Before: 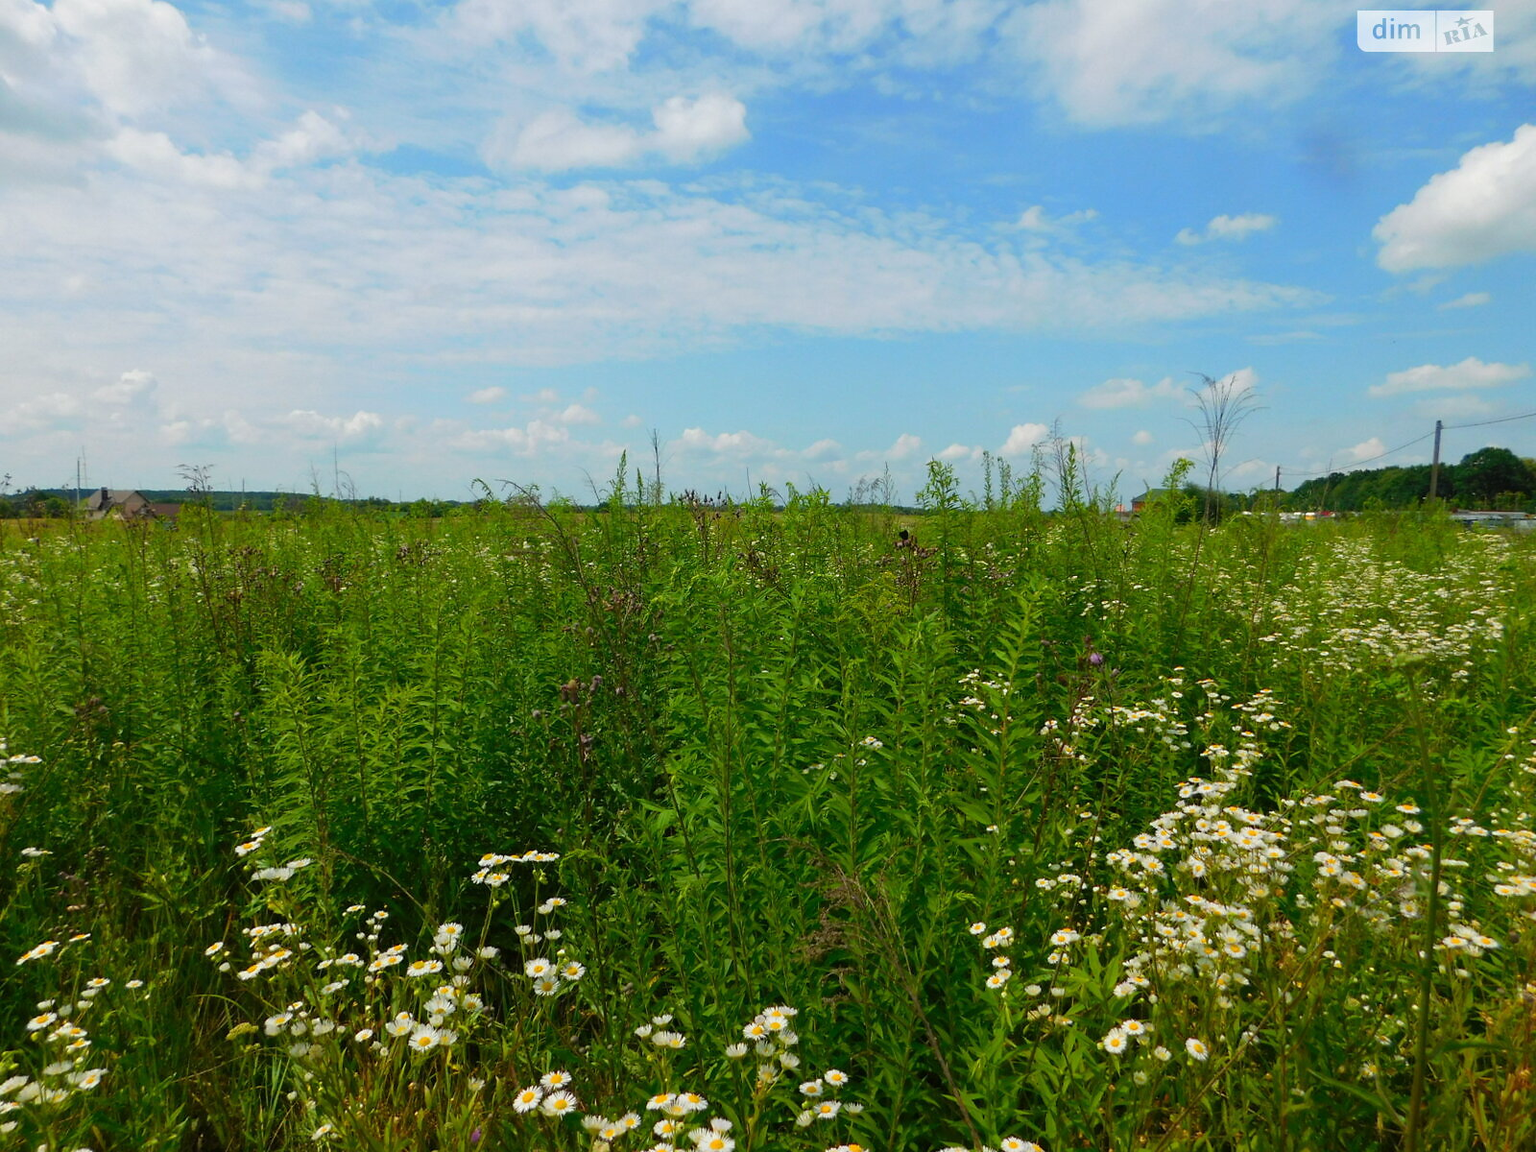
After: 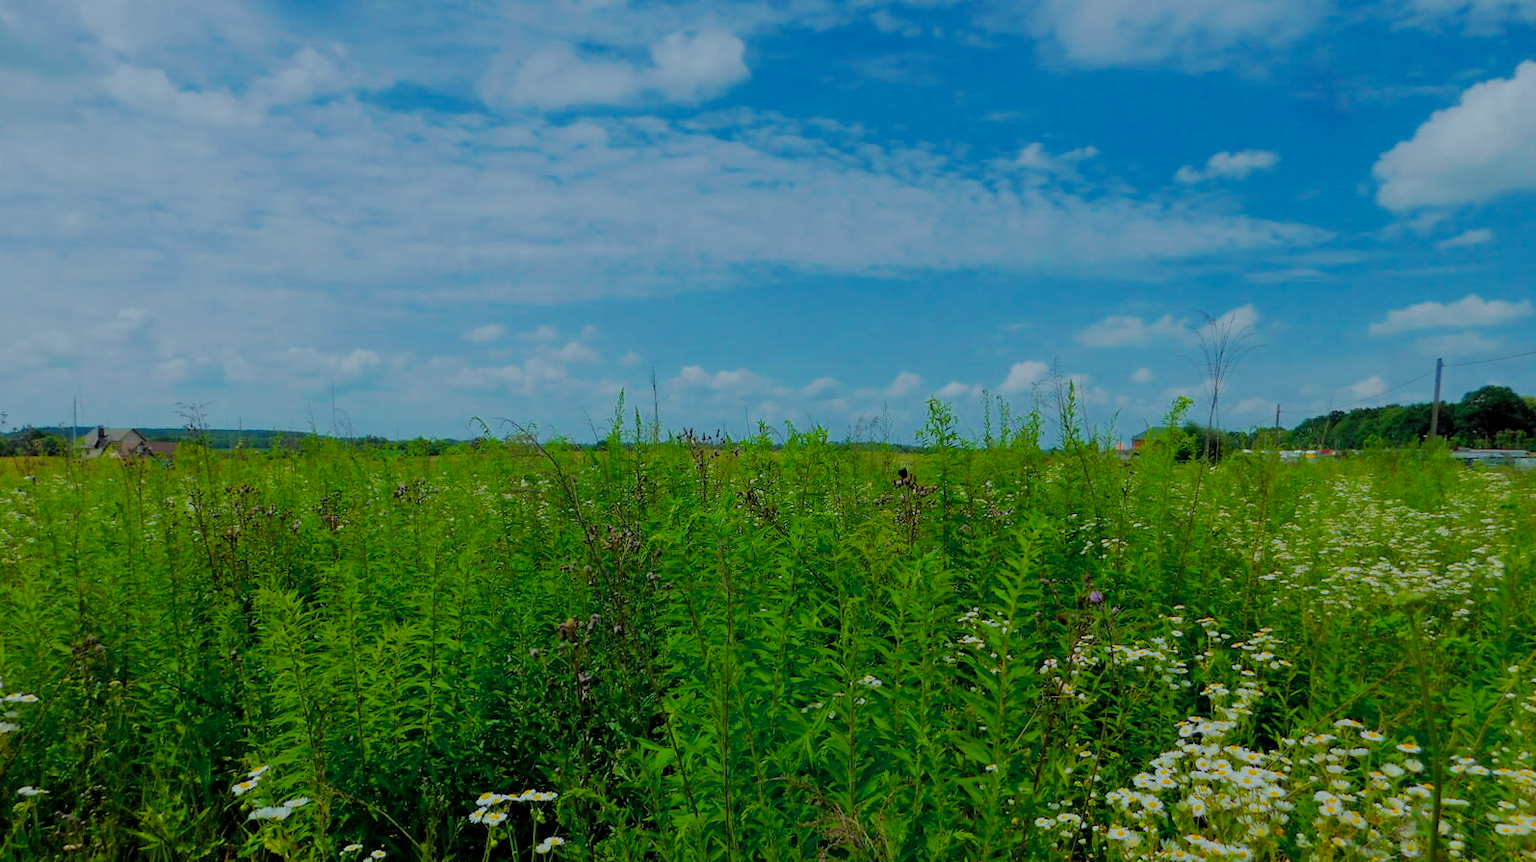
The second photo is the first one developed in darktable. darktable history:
crop: left 0.271%, top 5.521%, bottom 19.786%
filmic rgb: middle gray luminance 3.63%, black relative exposure -6.03 EV, white relative exposure 6.39 EV, threshold 5.97 EV, dynamic range scaling 22.08%, target black luminance 0%, hardness 2.3, latitude 46.29%, contrast 0.789, highlights saturation mix 98.76%, shadows ↔ highlights balance 0.096%, enable highlight reconstruction true
color calibration: illuminant Planckian (black body), x 0.376, y 0.374, temperature 4116.79 K, saturation algorithm version 1 (2020)
color balance rgb: shadows fall-off 100.933%, perceptual saturation grading › global saturation 25.902%, mask middle-gray fulcrum 21.752%
